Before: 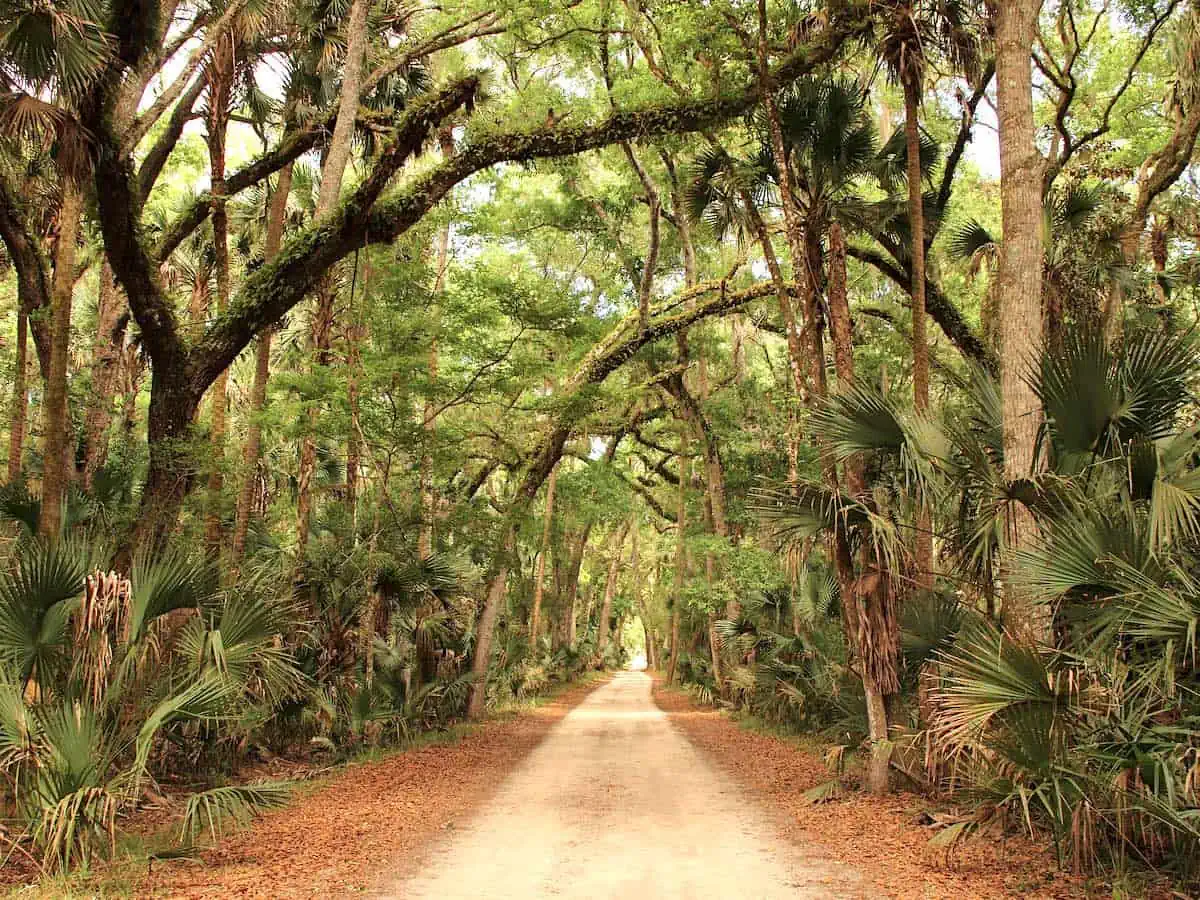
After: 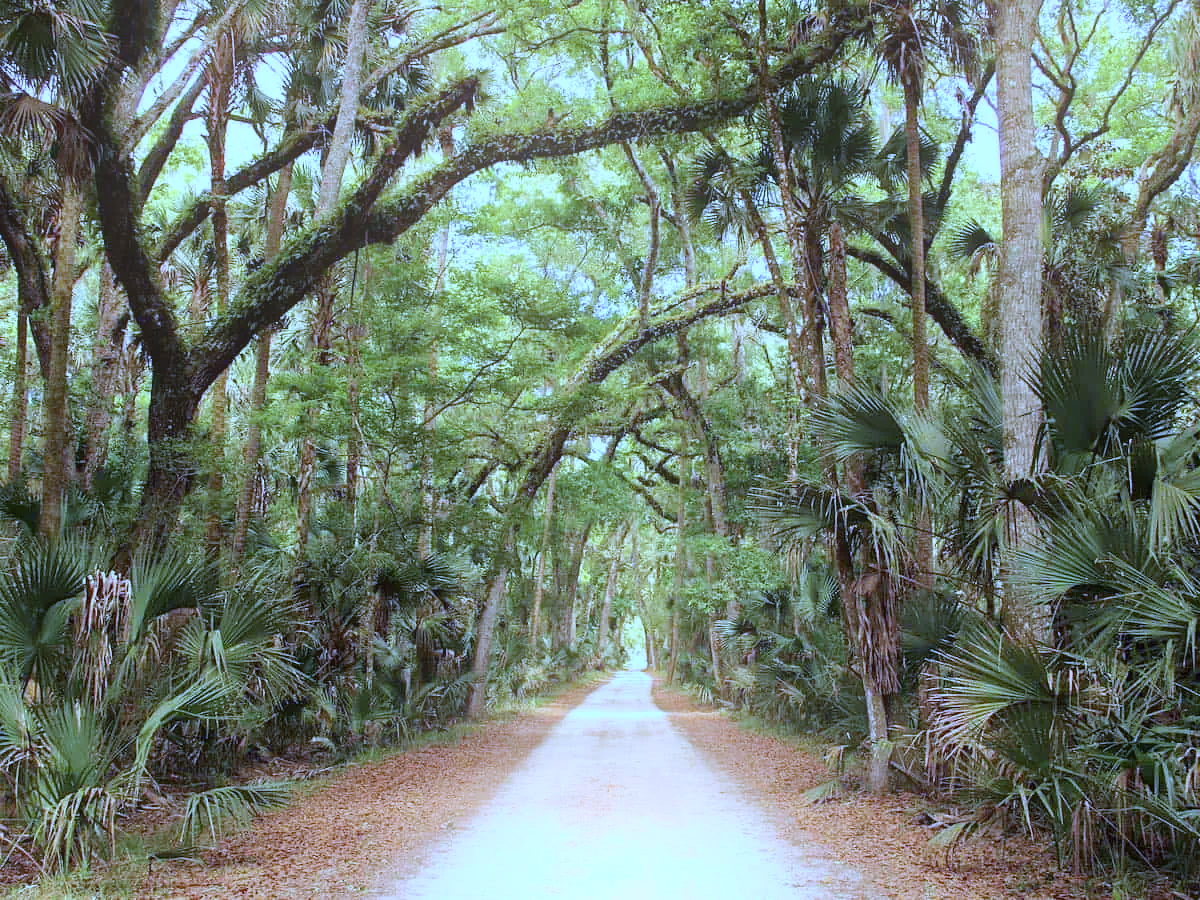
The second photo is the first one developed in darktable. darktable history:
bloom: threshold 82.5%, strength 16.25%
white balance: red 0.766, blue 1.537
